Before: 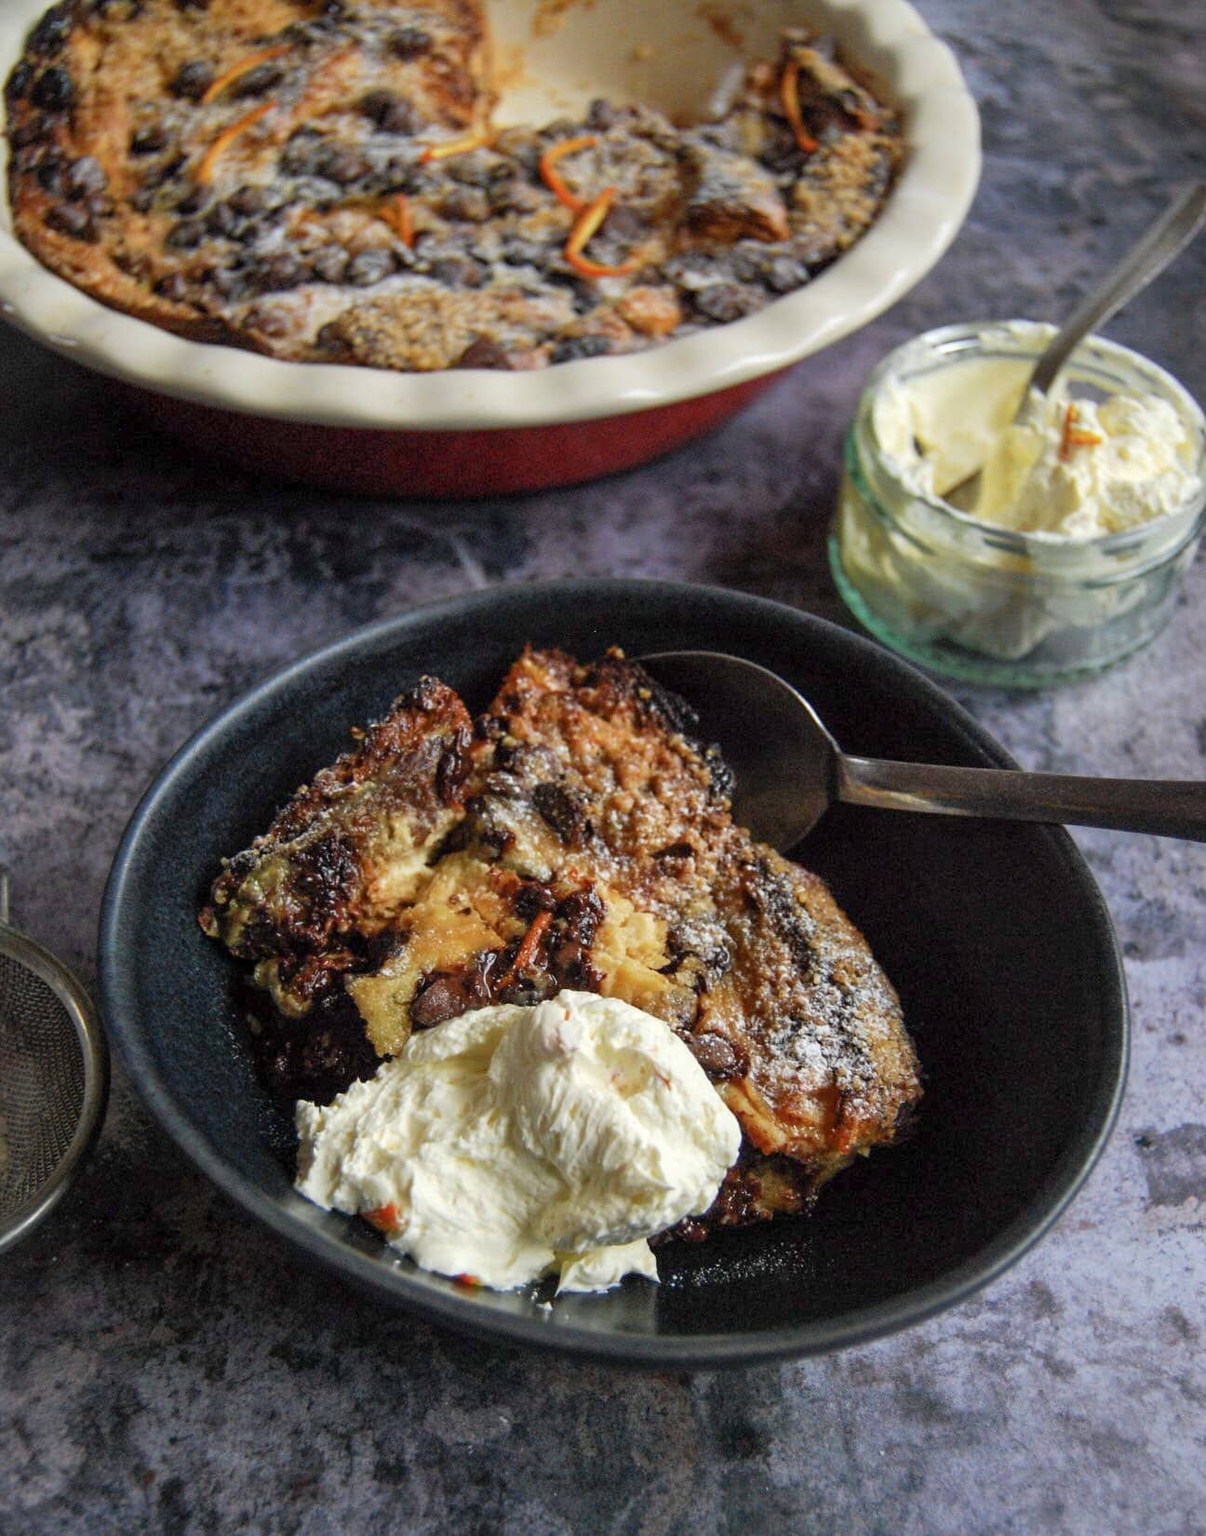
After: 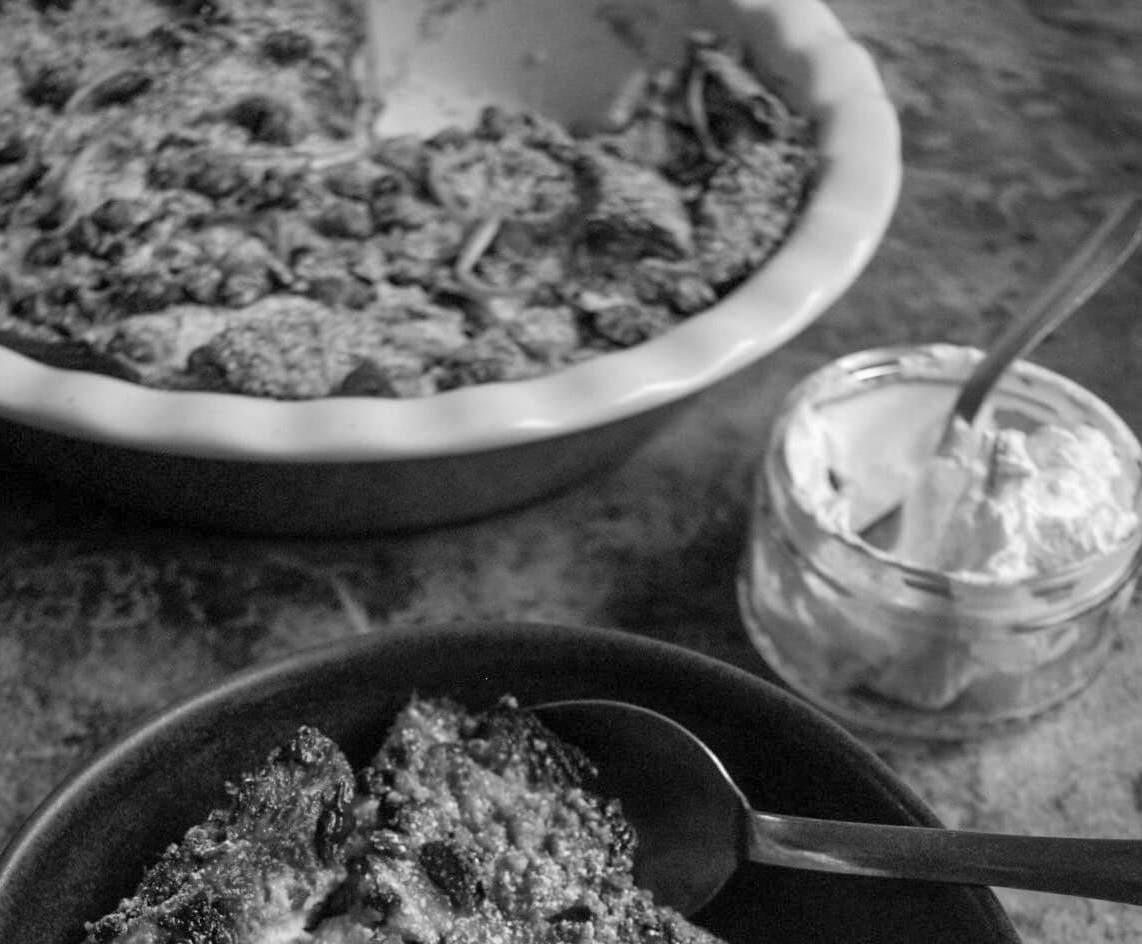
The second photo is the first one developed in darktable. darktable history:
rotate and perspective: crop left 0, crop top 0
crop and rotate: left 11.812%, bottom 42.776%
monochrome: on, module defaults
color correction: highlights a* -5.94, highlights b* 9.48, shadows a* 10.12, shadows b* 23.94
base curve: curves: ch0 [(0, 0) (0.472, 0.455) (1, 1)], preserve colors none
